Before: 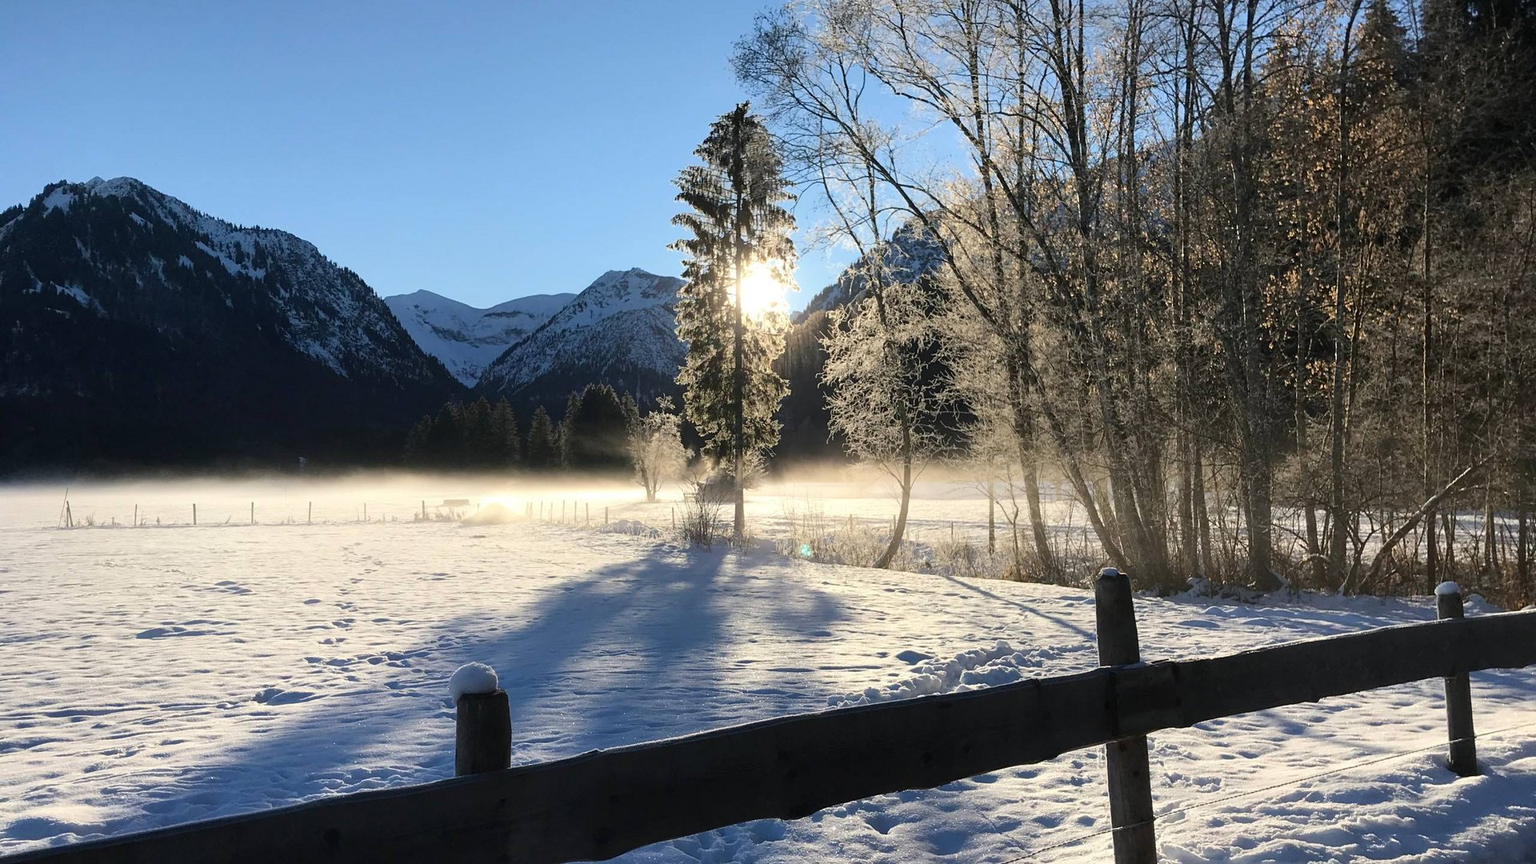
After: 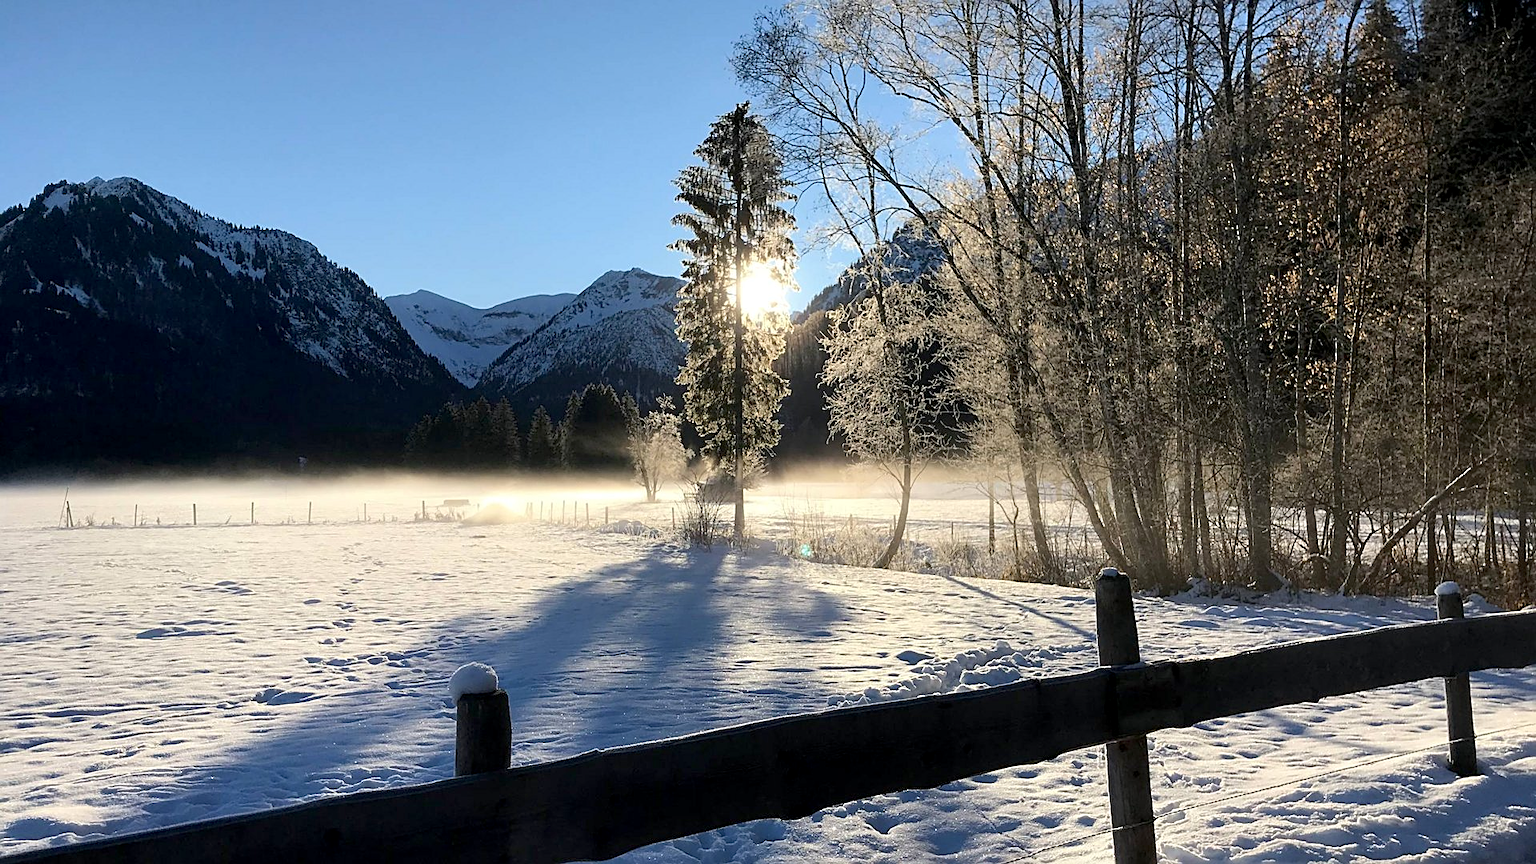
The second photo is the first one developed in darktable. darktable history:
sharpen: on, module defaults
exposure: black level correction 0.005, exposure 0.014 EV, compensate highlight preservation false
